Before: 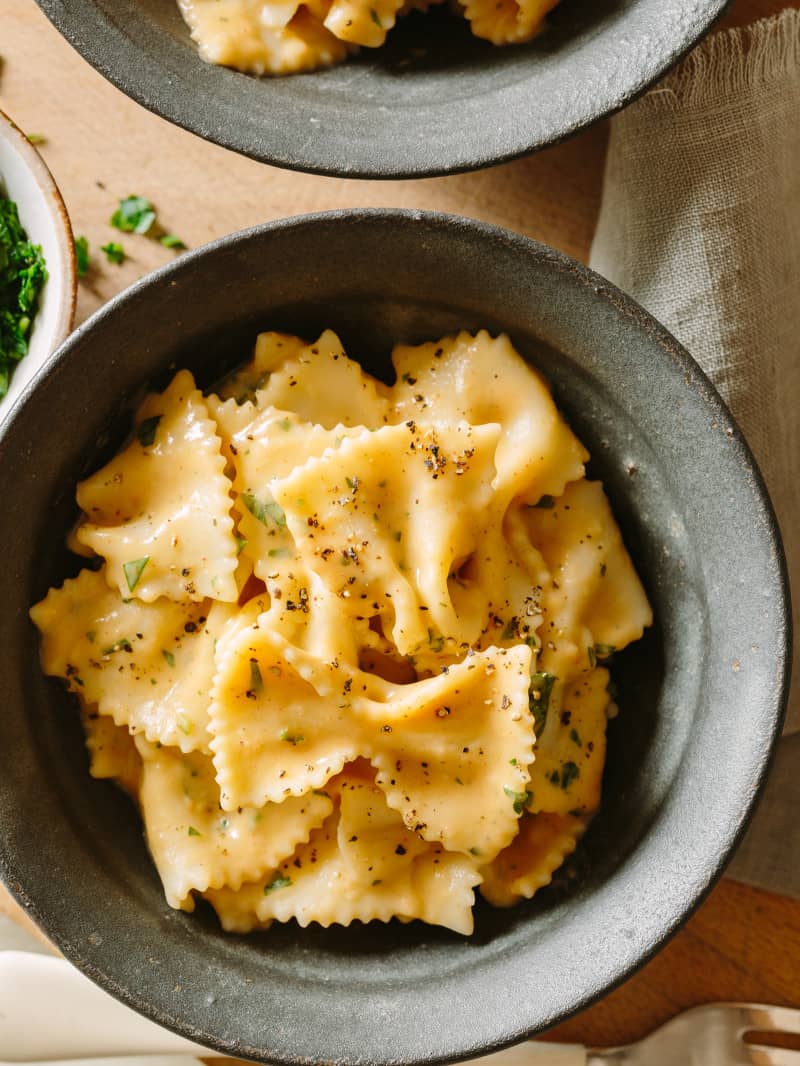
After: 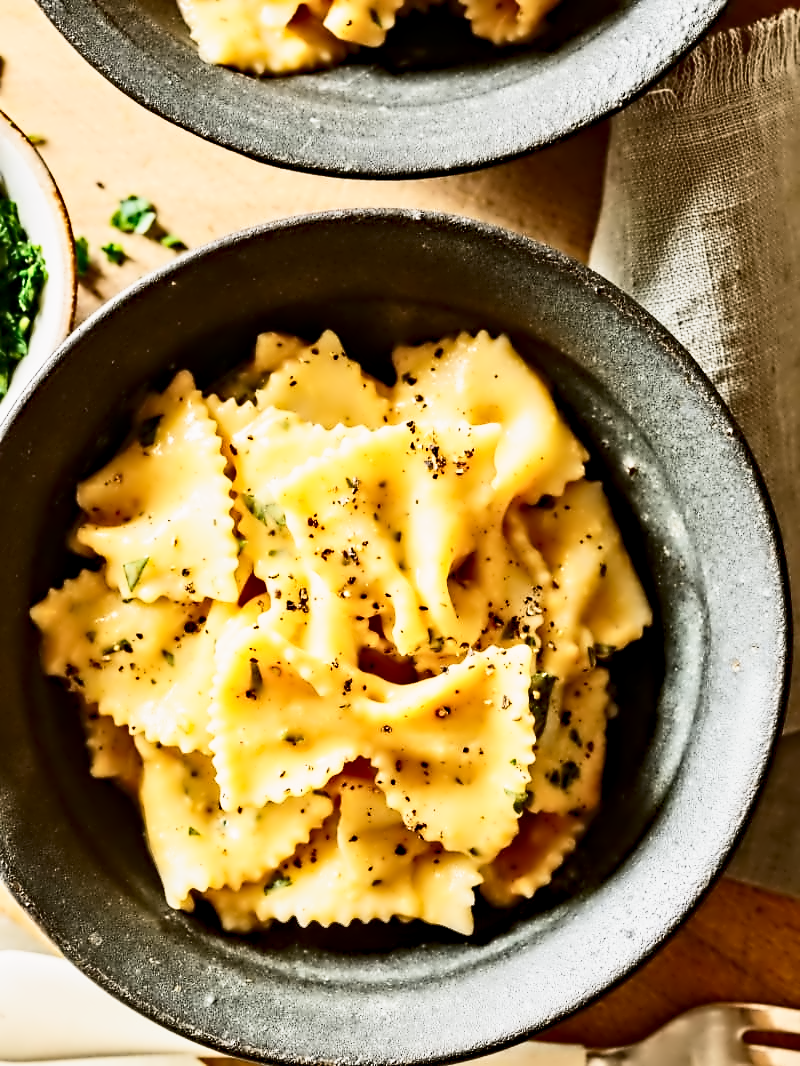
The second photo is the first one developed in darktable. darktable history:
contrast equalizer: y [[0.5, 0.542, 0.583, 0.625, 0.667, 0.708], [0.5 ×6], [0.5 ×6], [0, 0.033, 0.067, 0.1, 0.133, 0.167], [0, 0.05, 0.1, 0.15, 0.2, 0.25]]
contrast brightness saturation: contrast 0.273
base curve: curves: ch0 [(0, 0) (0.088, 0.125) (0.176, 0.251) (0.354, 0.501) (0.613, 0.749) (1, 0.877)], preserve colors none
haze removal: strength 0.284, distance 0.244
